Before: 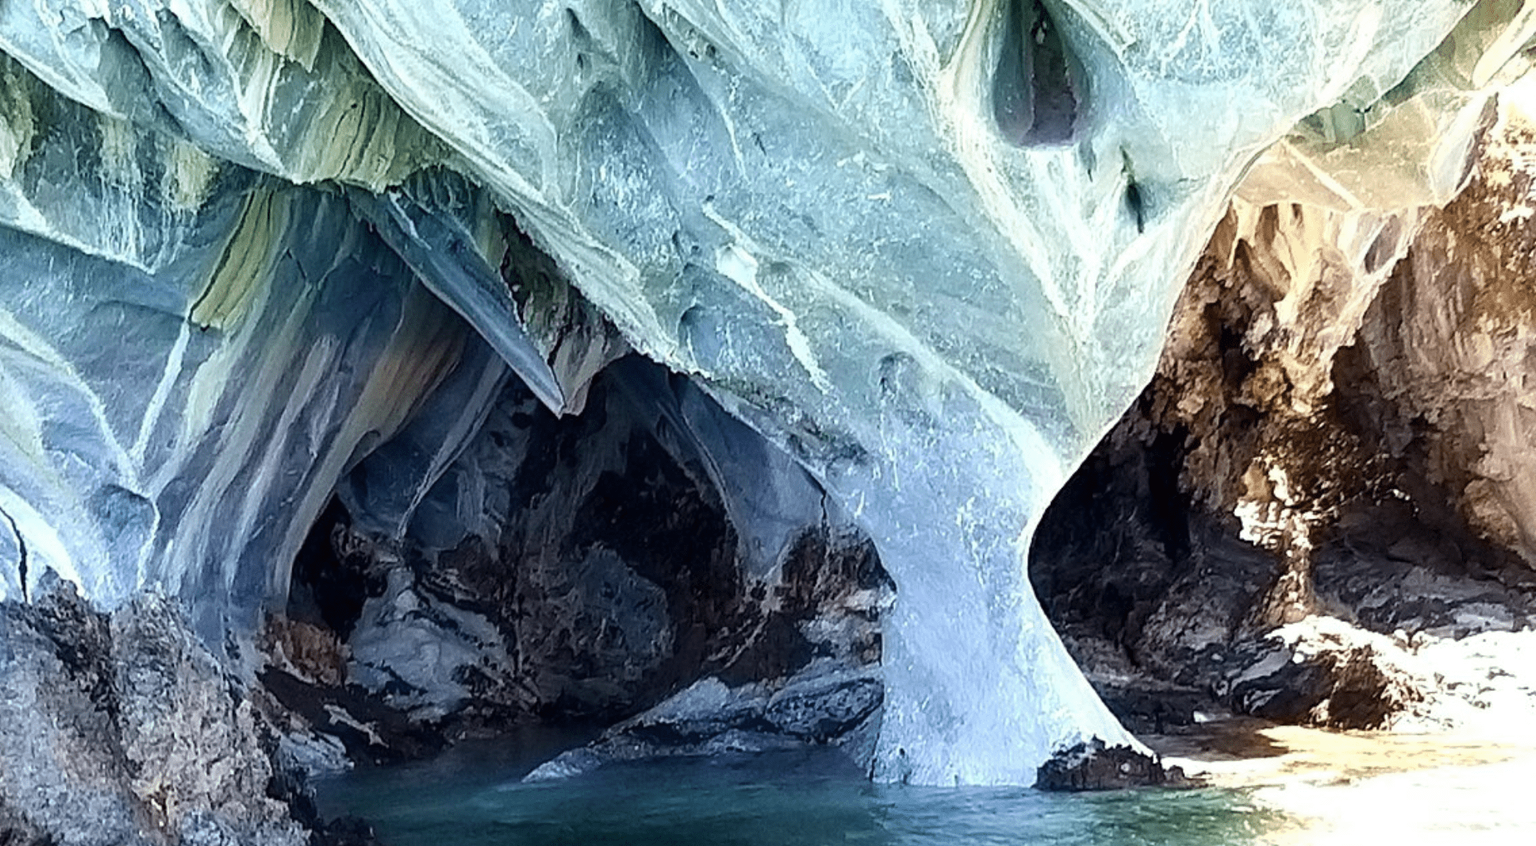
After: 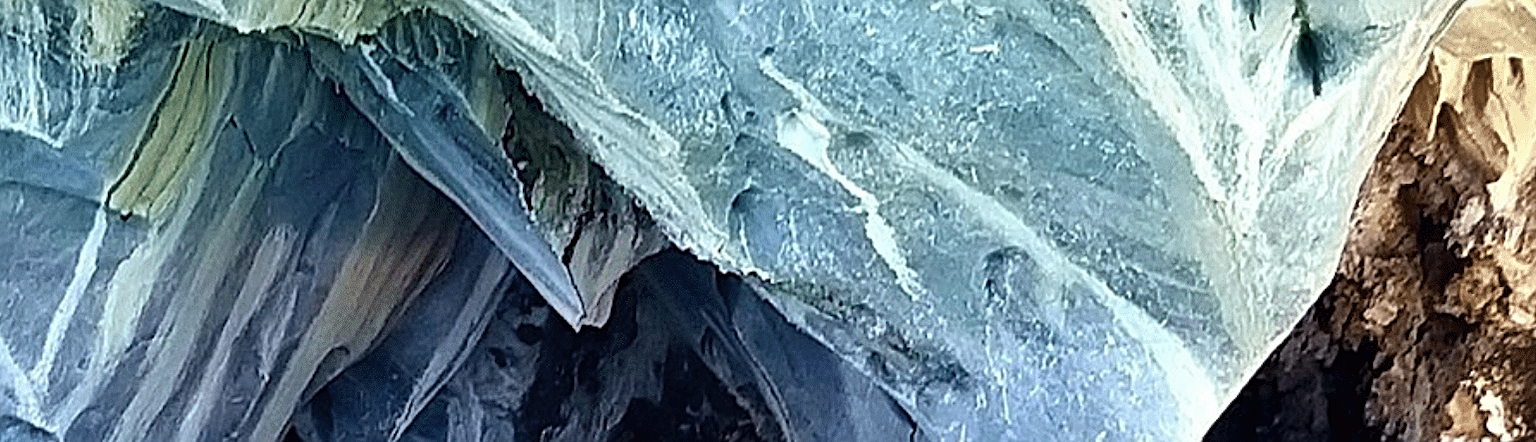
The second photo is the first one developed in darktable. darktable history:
shadows and highlights: shadows 52.64, soften with gaussian
crop: left 6.892%, top 18.767%, right 14.487%, bottom 40.076%
sharpen: radius 2.191, amount 0.388, threshold 0.186
